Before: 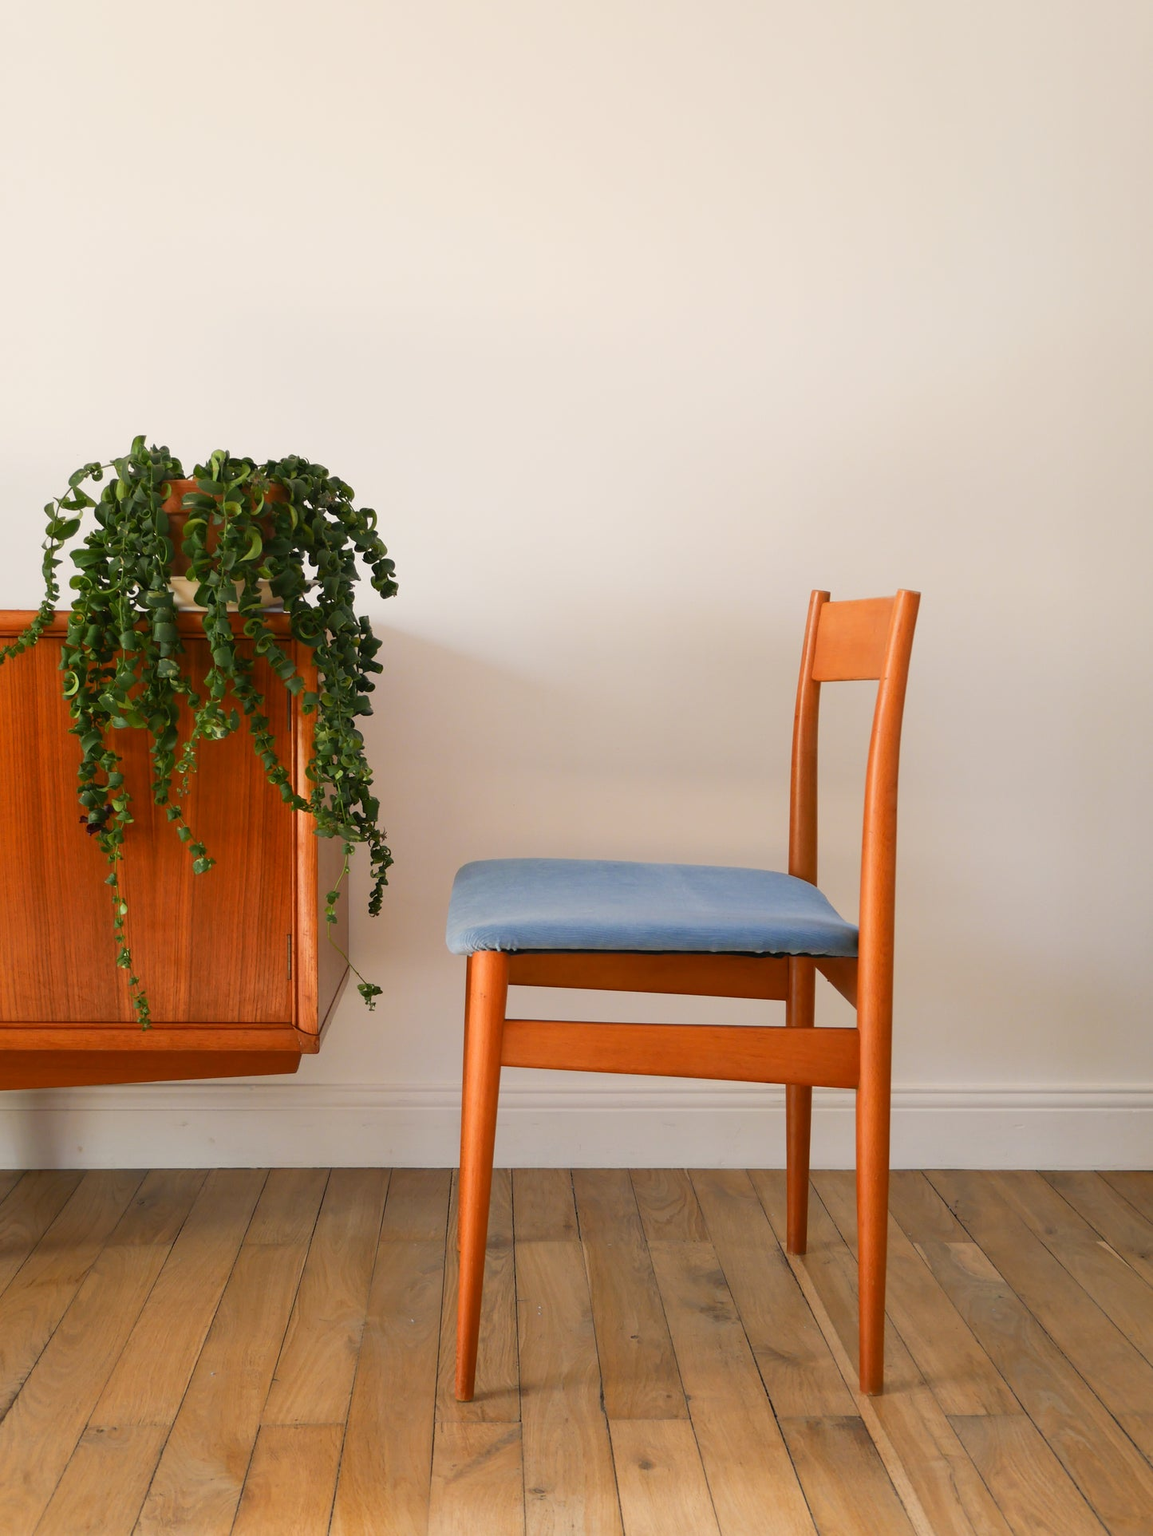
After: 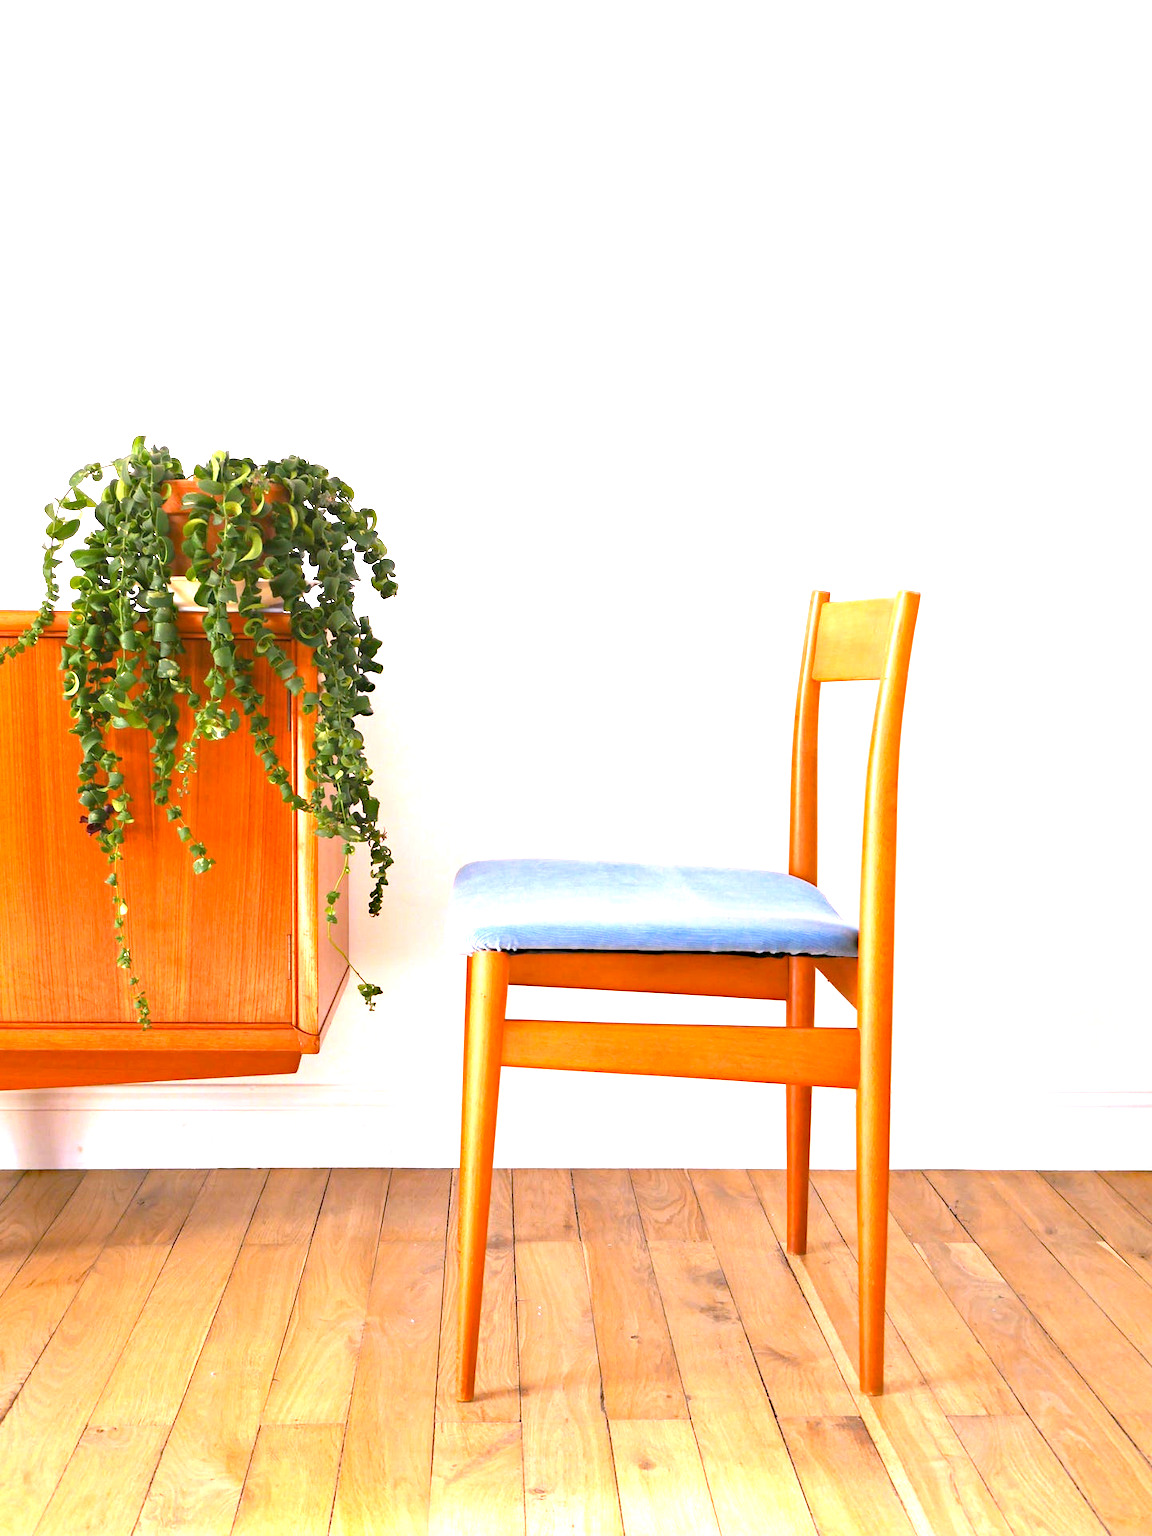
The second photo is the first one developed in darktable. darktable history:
white balance: red 1.066, blue 1.119
exposure: black level correction 0, exposure 1.9 EV, compensate highlight preservation false
haze removal: strength 0.29, distance 0.25, compatibility mode true, adaptive false
